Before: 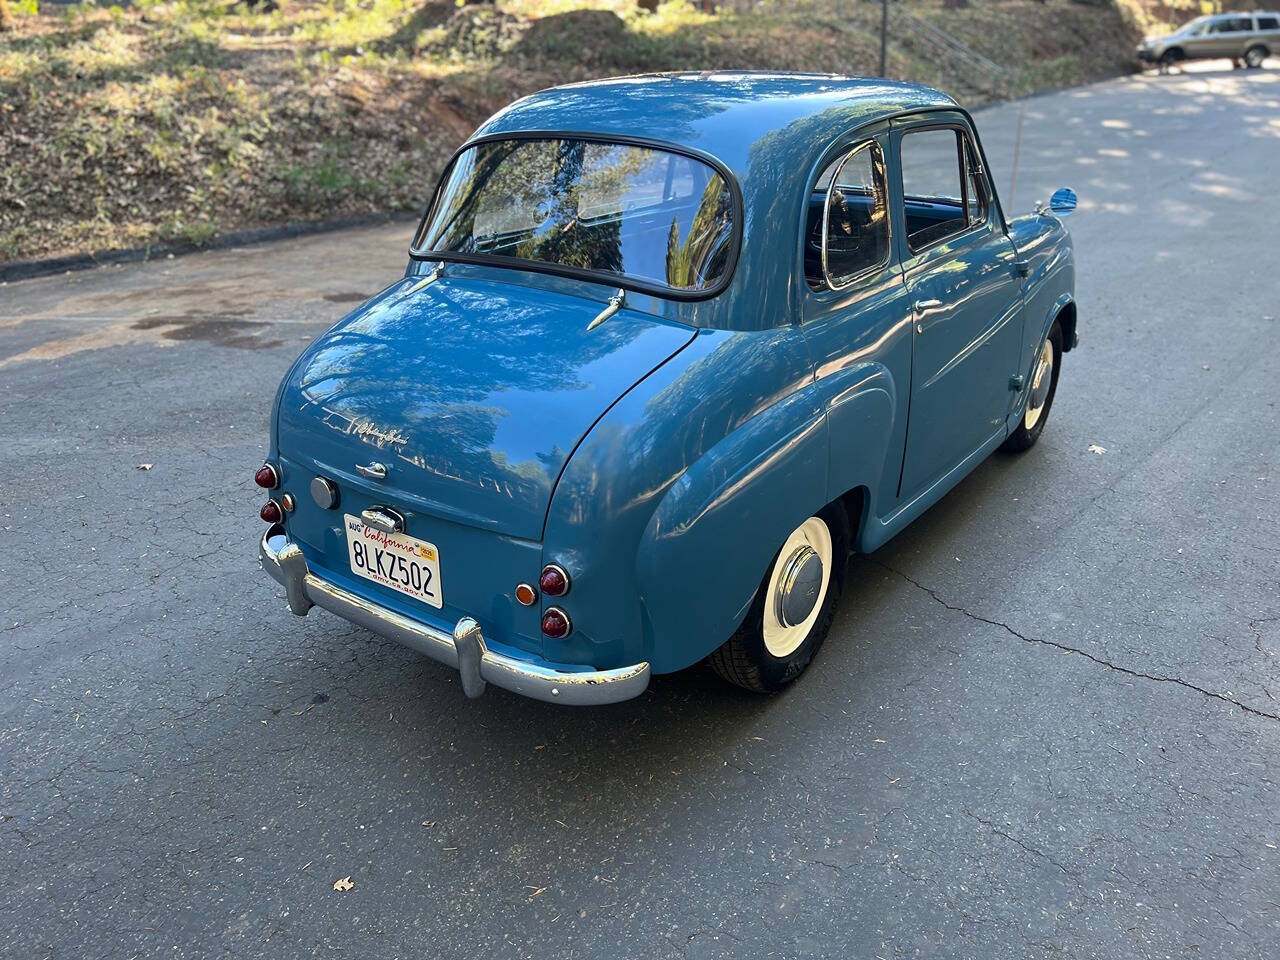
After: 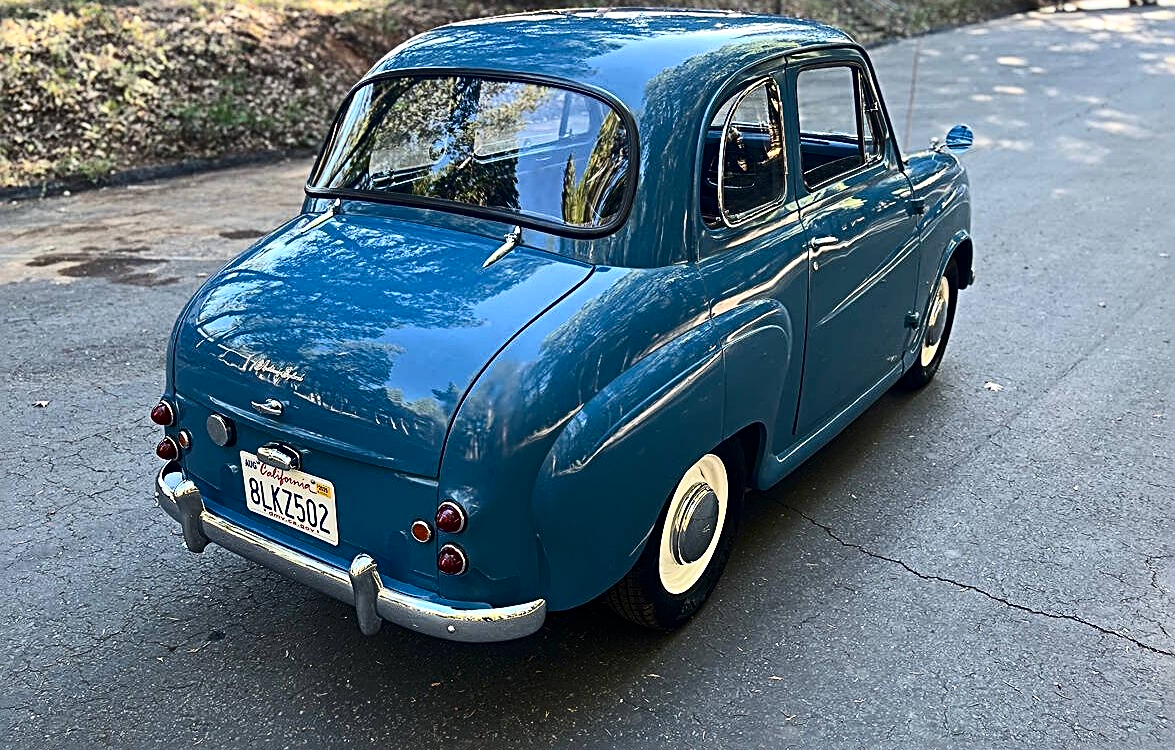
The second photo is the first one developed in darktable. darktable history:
contrast brightness saturation: contrast 0.275
sharpen: radius 2.838, amount 0.704
crop: left 8.148%, top 6.604%, bottom 15.255%
